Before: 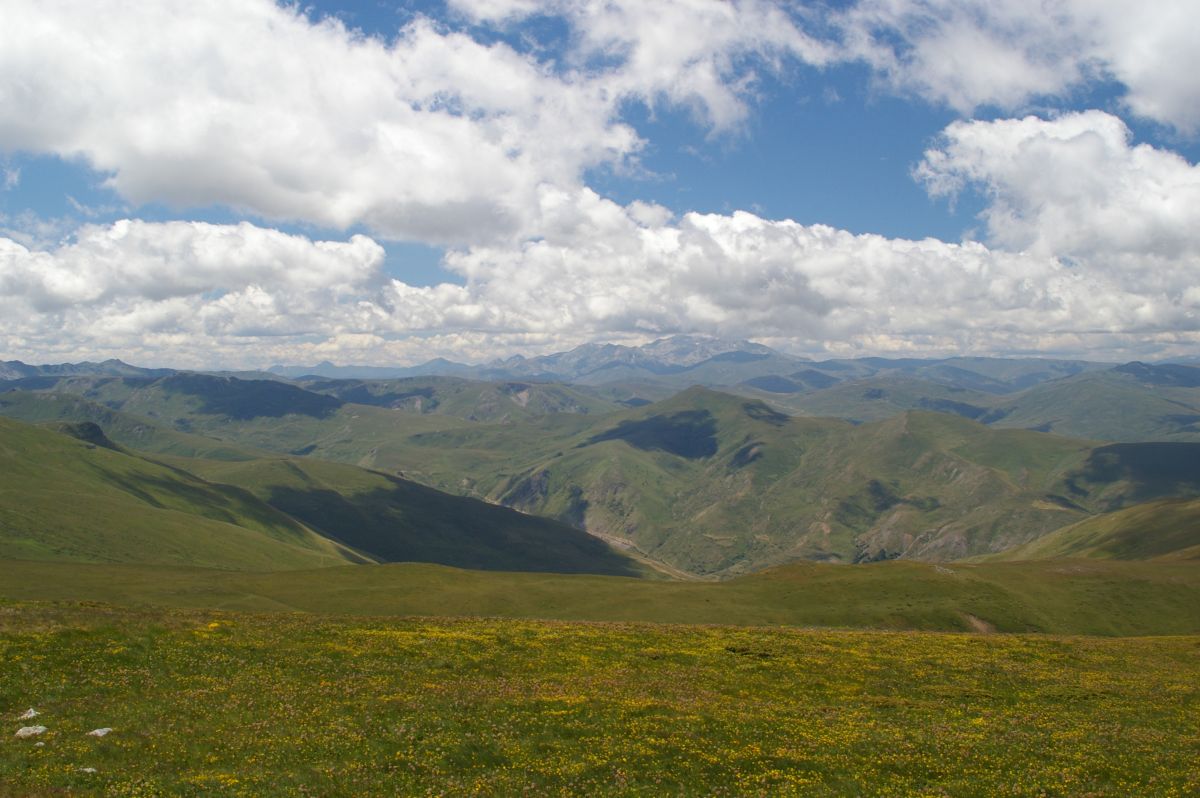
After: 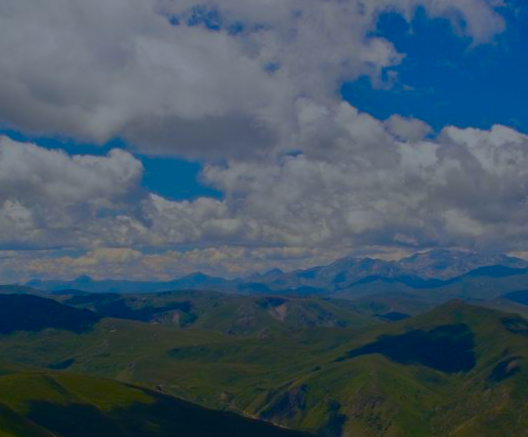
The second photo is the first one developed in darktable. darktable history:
haze removal: compatibility mode true, adaptive false
crop: left 20.248%, top 10.86%, right 35.675%, bottom 34.321%
tone equalizer: -8 EV -2 EV, -7 EV -2 EV, -6 EV -2 EV, -5 EV -2 EV, -4 EV -2 EV, -3 EV -2 EV, -2 EV -2 EV, -1 EV -1.63 EV, +0 EV -2 EV
white balance: red 0.976, blue 1.04
color balance rgb: linear chroma grading › global chroma 42%, perceptual saturation grading › global saturation 42%, global vibrance 33%
